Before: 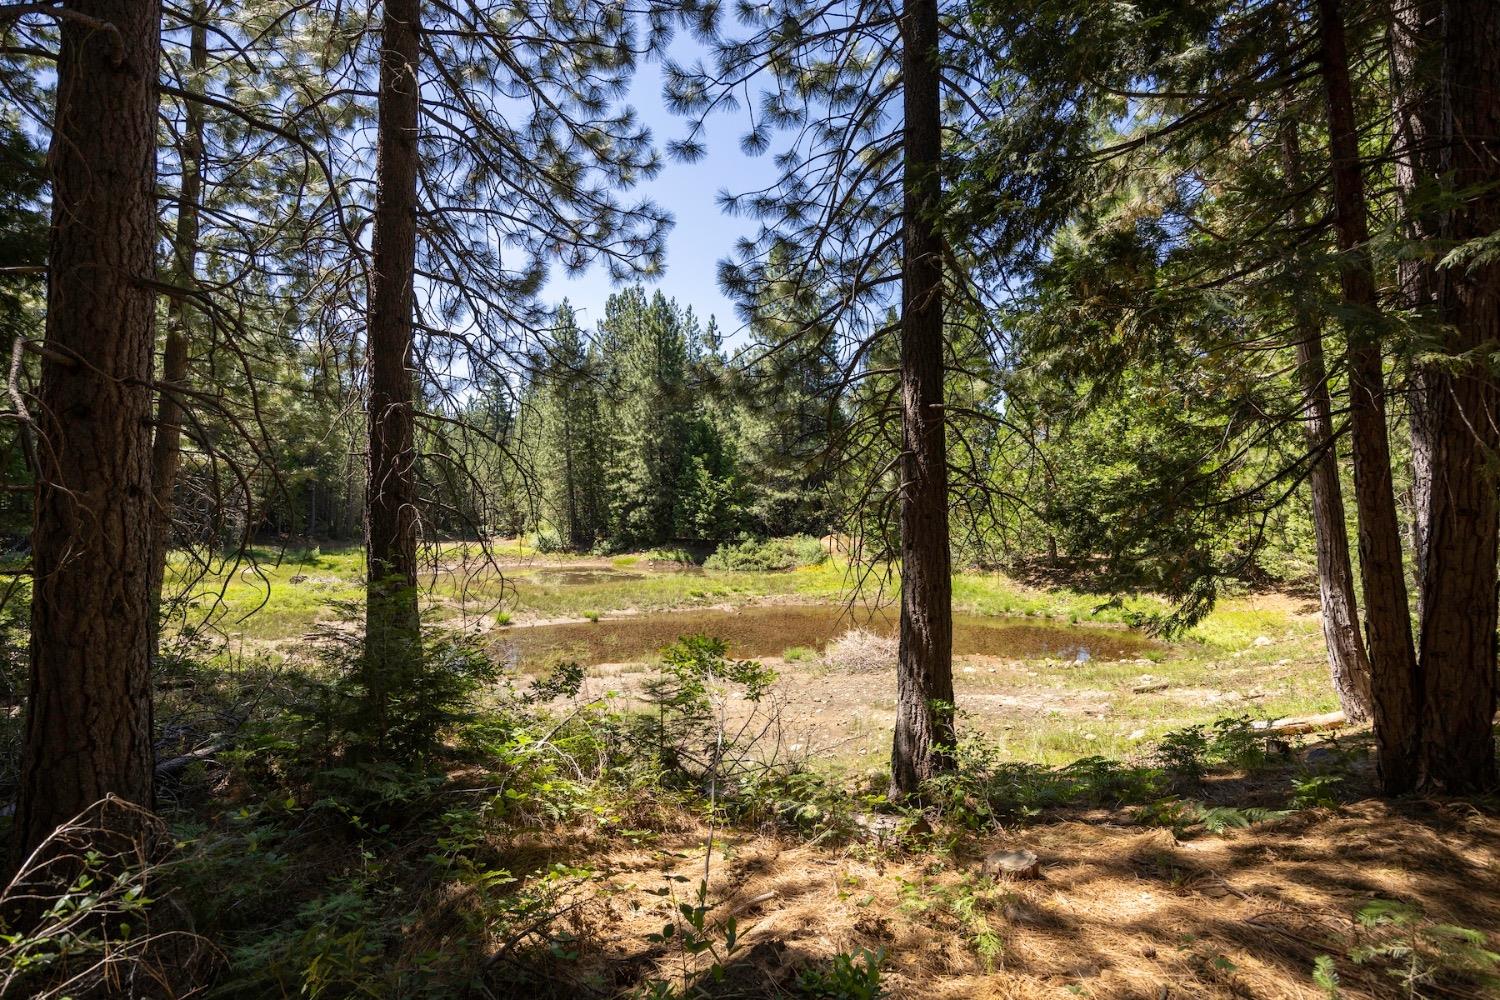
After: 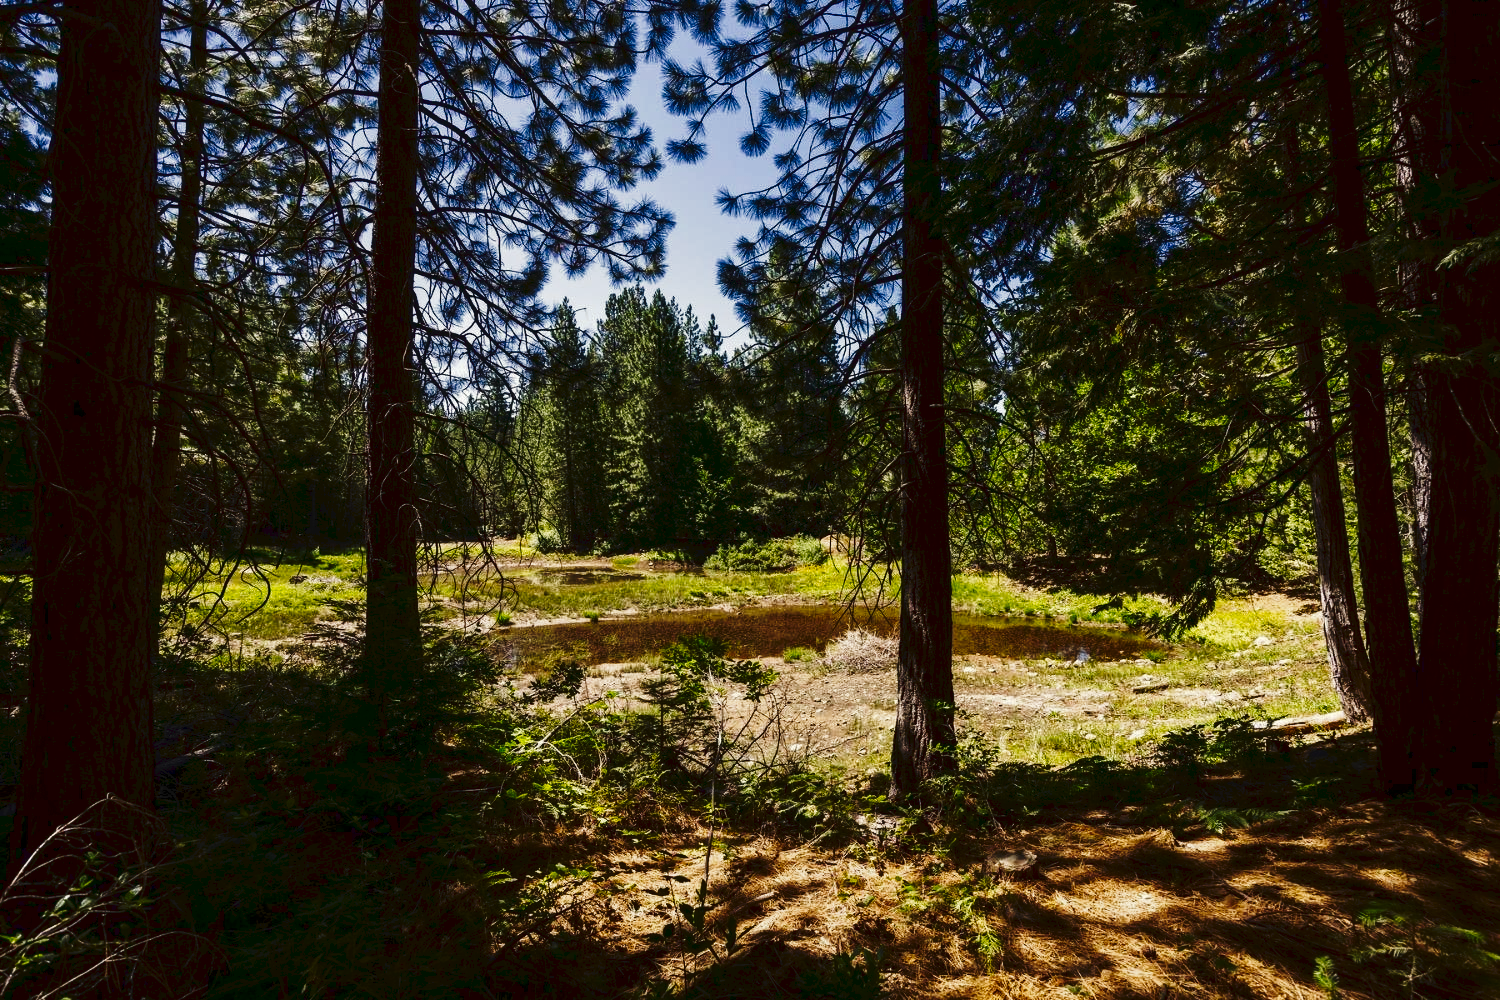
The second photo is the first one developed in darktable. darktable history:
exposure: compensate highlight preservation false
color correction: highlights b* 2.93
tone curve: curves: ch0 [(0, 0) (0.003, 0.042) (0.011, 0.043) (0.025, 0.047) (0.044, 0.059) (0.069, 0.07) (0.1, 0.085) (0.136, 0.107) (0.177, 0.139) (0.224, 0.185) (0.277, 0.258) (0.335, 0.34) (0.399, 0.434) (0.468, 0.526) (0.543, 0.623) (0.623, 0.709) (0.709, 0.794) (0.801, 0.866) (0.898, 0.919) (1, 1)], preserve colors none
contrast brightness saturation: brightness -0.517
